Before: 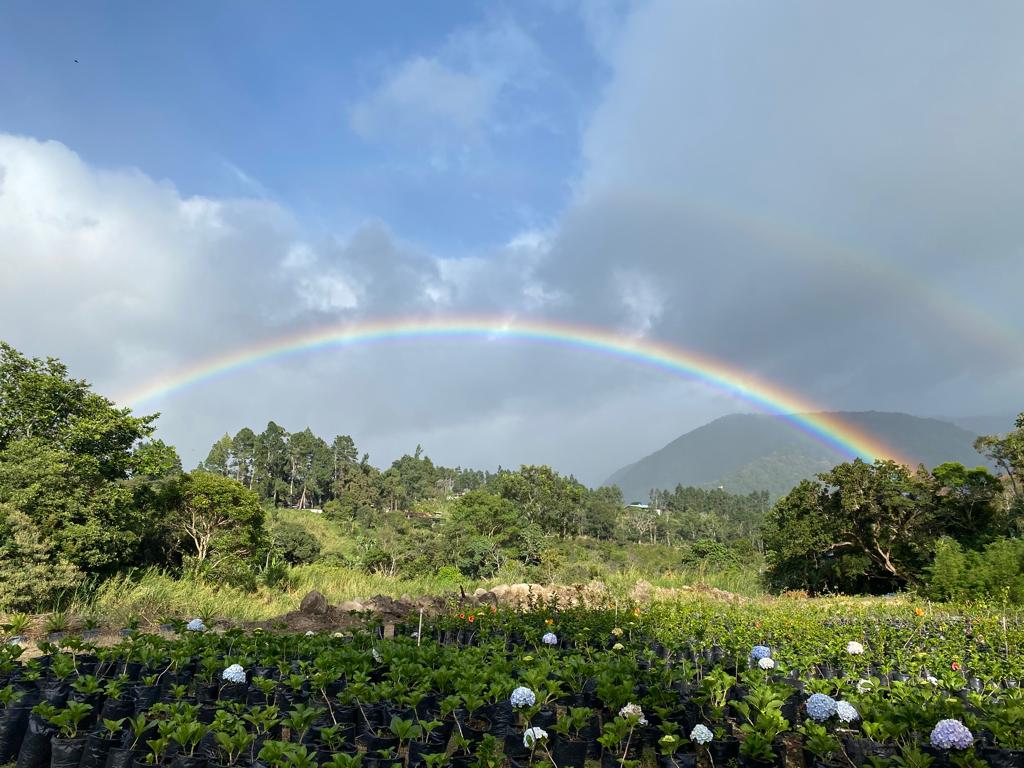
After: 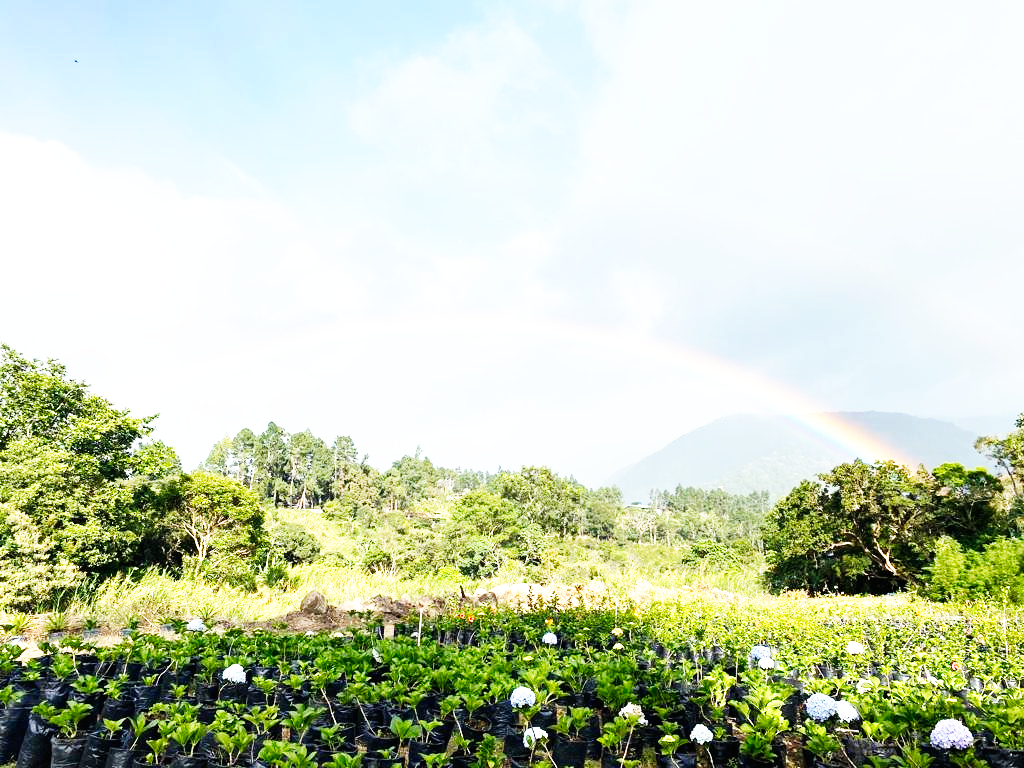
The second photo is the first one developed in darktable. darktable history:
exposure: black level correction 0, exposure 0.696 EV, compensate exposure bias true, compensate highlight preservation false
base curve: curves: ch0 [(0, 0) (0.007, 0.004) (0.027, 0.03) (0.046, 0.07) (0.207, 0.54) (0.442, 0.872) (0.673, 0.972) (1, 1)], preserve colors none
